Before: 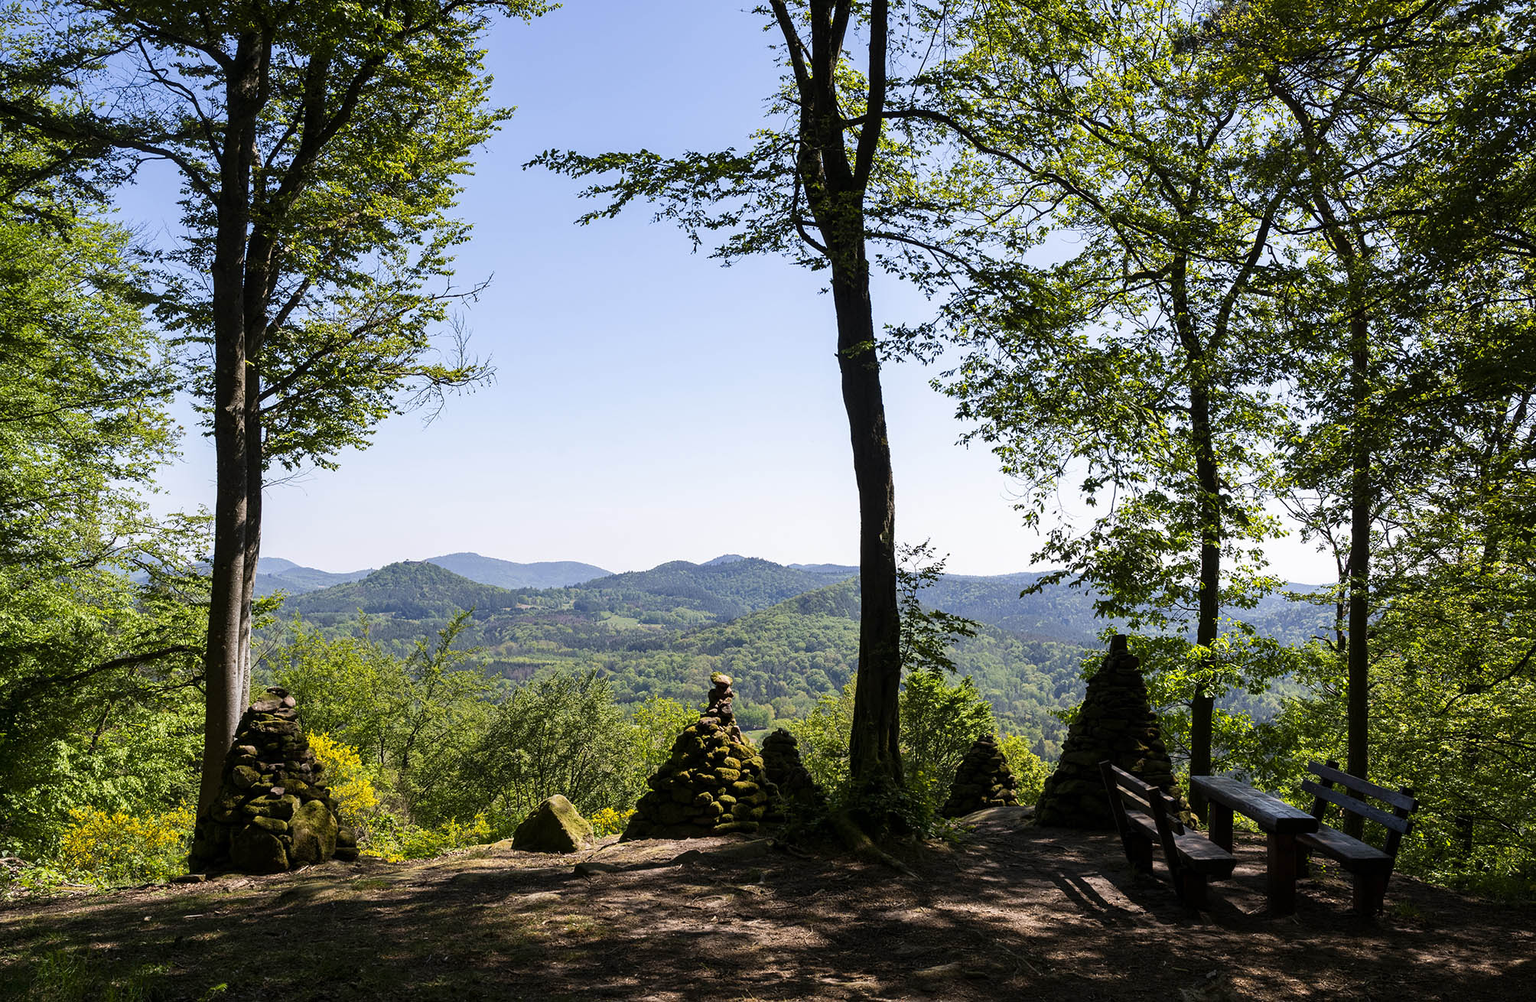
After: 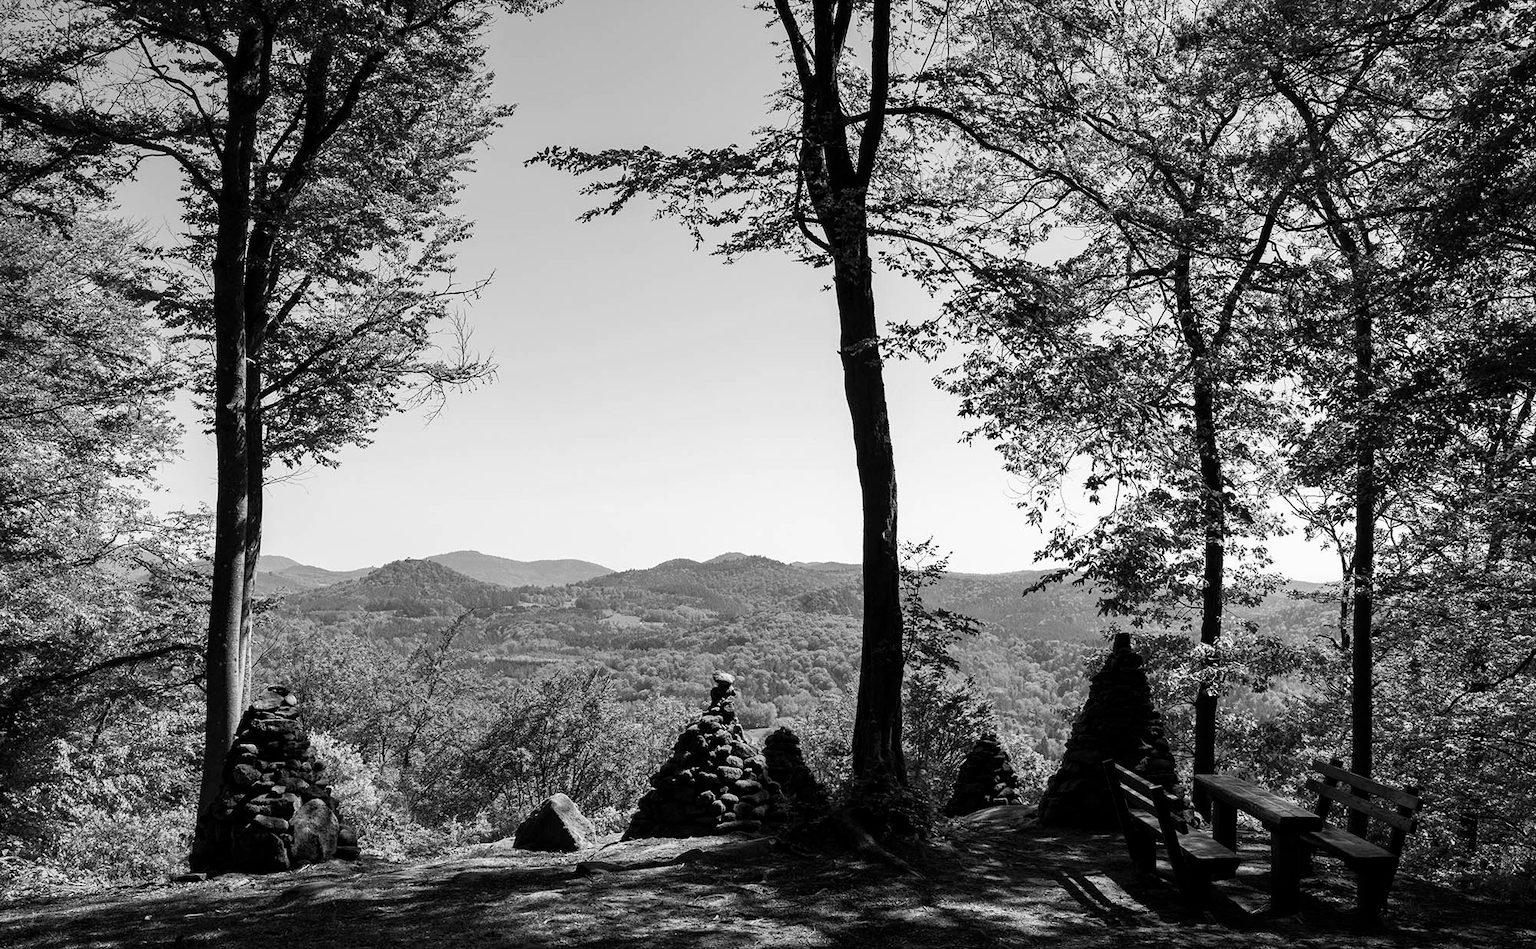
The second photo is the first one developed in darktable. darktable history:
crop: top 0.448%, right 0.264%, bottom 5.045%
monochrome: on, module defaults
